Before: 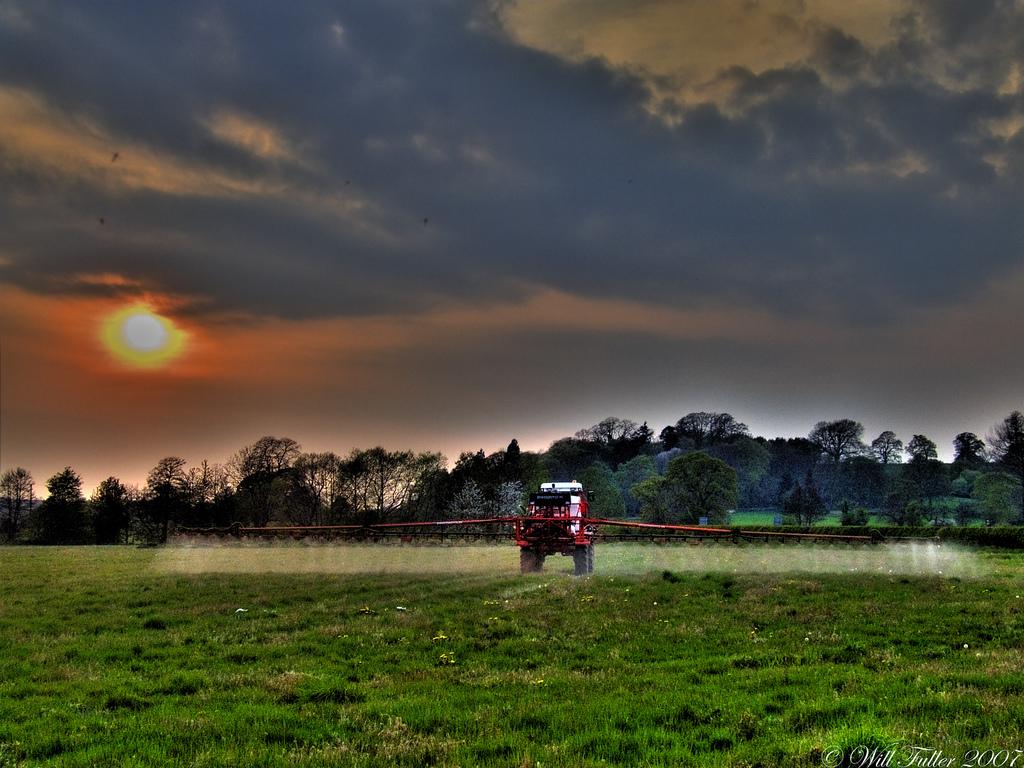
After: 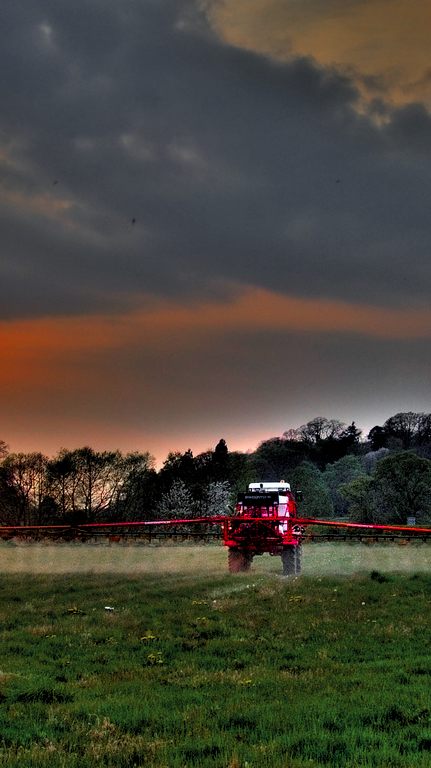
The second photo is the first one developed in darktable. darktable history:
color zones: curves: ch0 [(0, 0.48) (0.209, 0.398) (0.305, 0.332) (0.429, 0.493) (0.571, 0.5) (0.714, 0.5) (0.857, 0.5) (1, 0.48)]; ch1 [(0, 0.736) (0.143, 0.625) (0.225, 0.371) (0.429, 0.256) (0.571, 0.241) (0.714, 0.213) (0.857, 0.48) (1, 0.736)]; ch2 [(0, 0.448) (0.143, 0.498) (0.286, 0.5) (0.429, 0.5) (0.571, 0.5) (0.714, 0.5) (0.857, 0.5) (1, 0.448)]
crop: left 28.583%, right 29.231%
